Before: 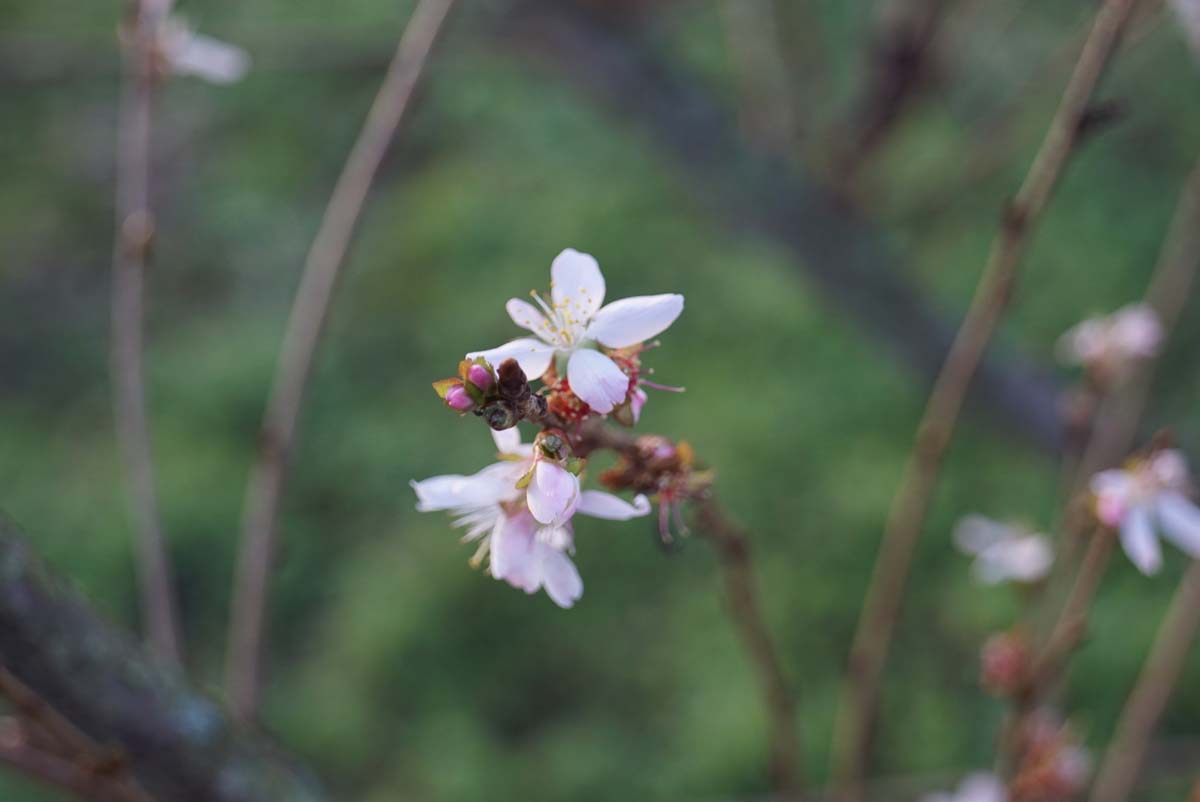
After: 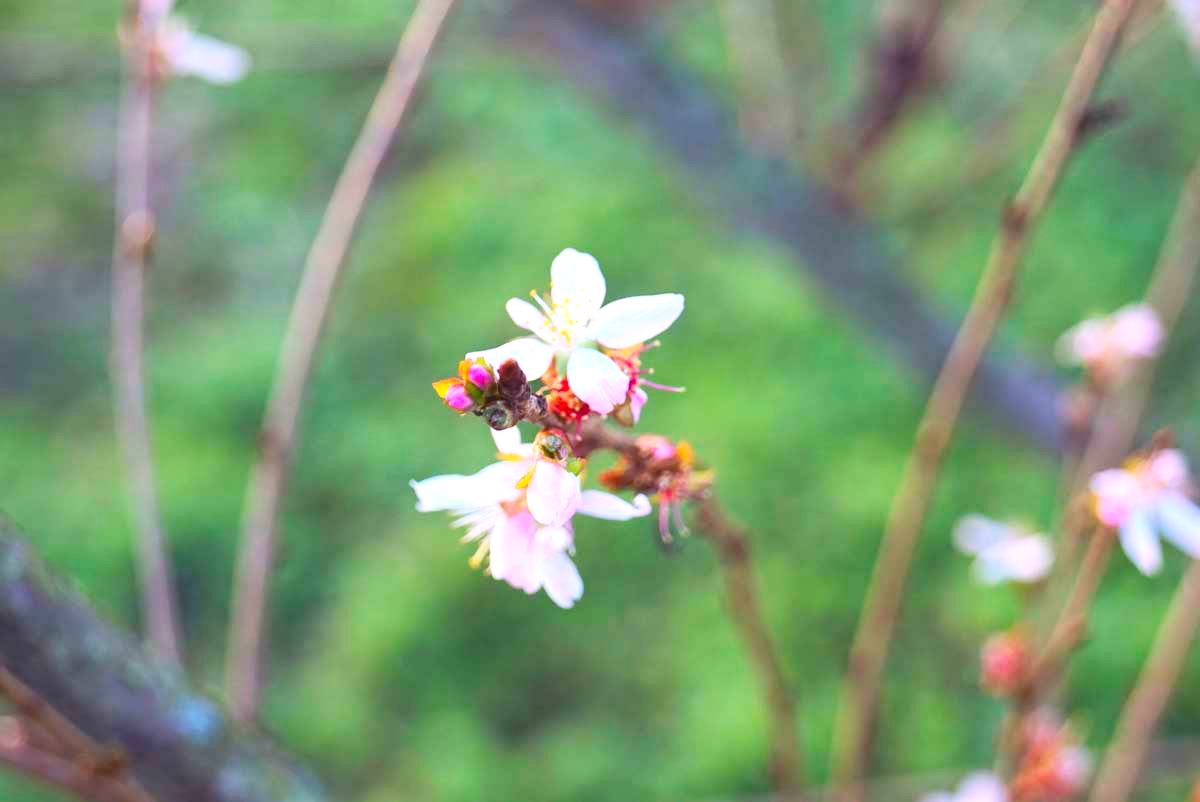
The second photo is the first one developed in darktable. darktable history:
exposure: black level correction 0, exposure 0.88 EV, compensate highlight preservation false
contrast brightness saturation: contrast 0.204, brightness 0.191, saturation 0.781
